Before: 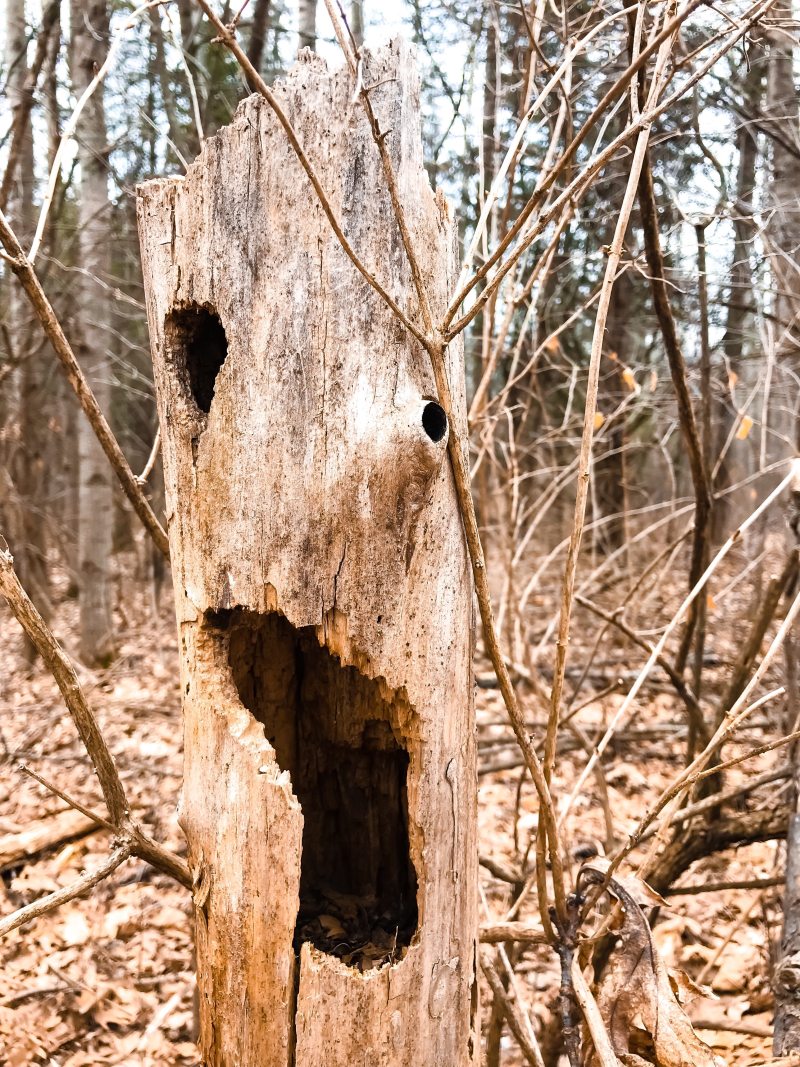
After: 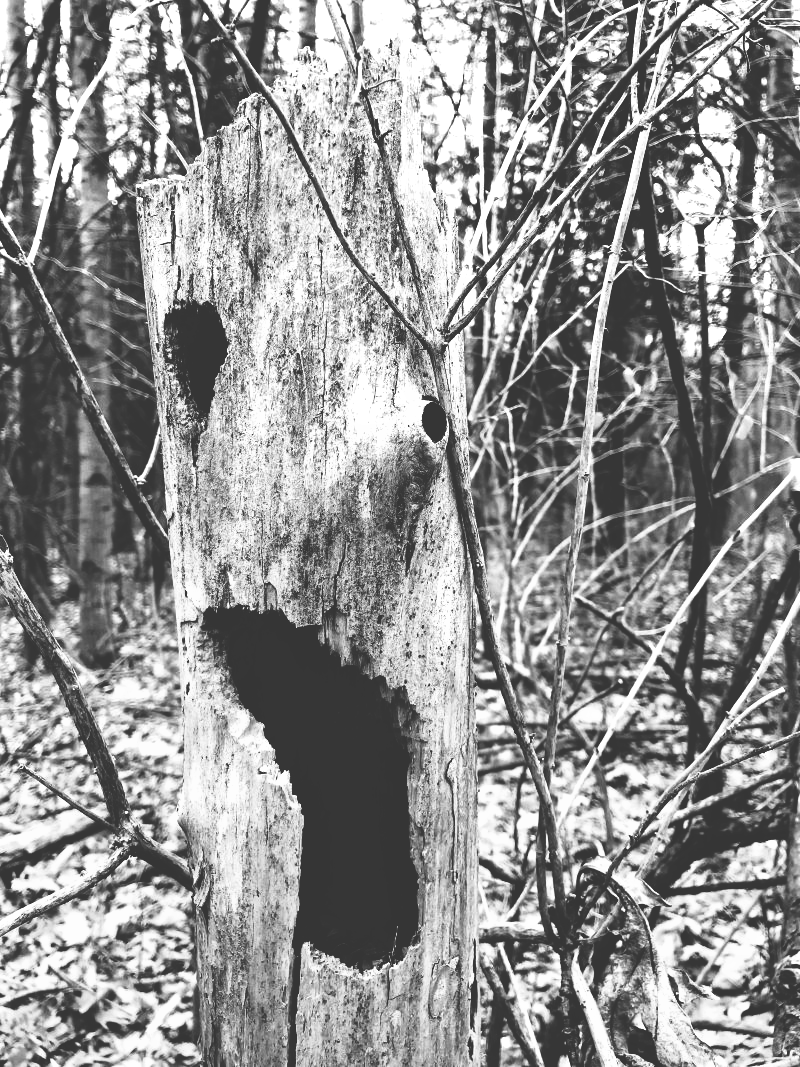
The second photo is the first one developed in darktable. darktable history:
monochrome: on, module defaults
base curve: curves: ch0 [(0, 0.036) (0.083, 0.04) (0.804, 1)], preserve colors none
